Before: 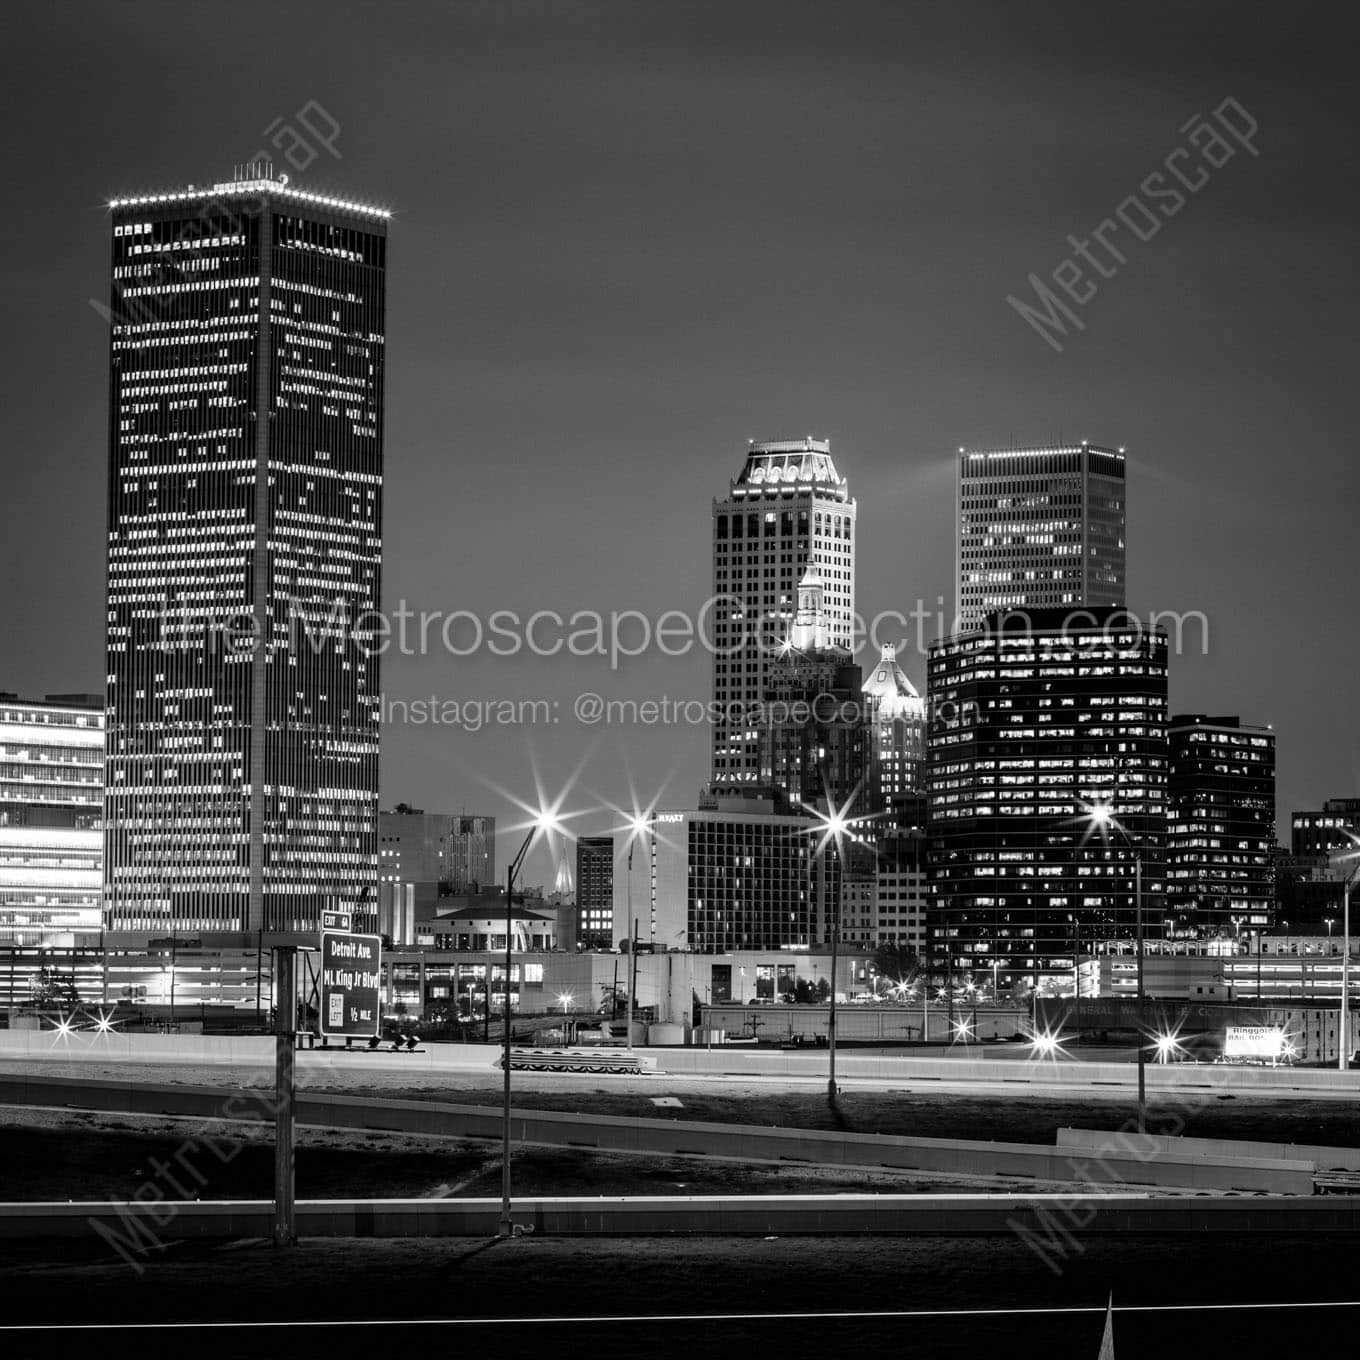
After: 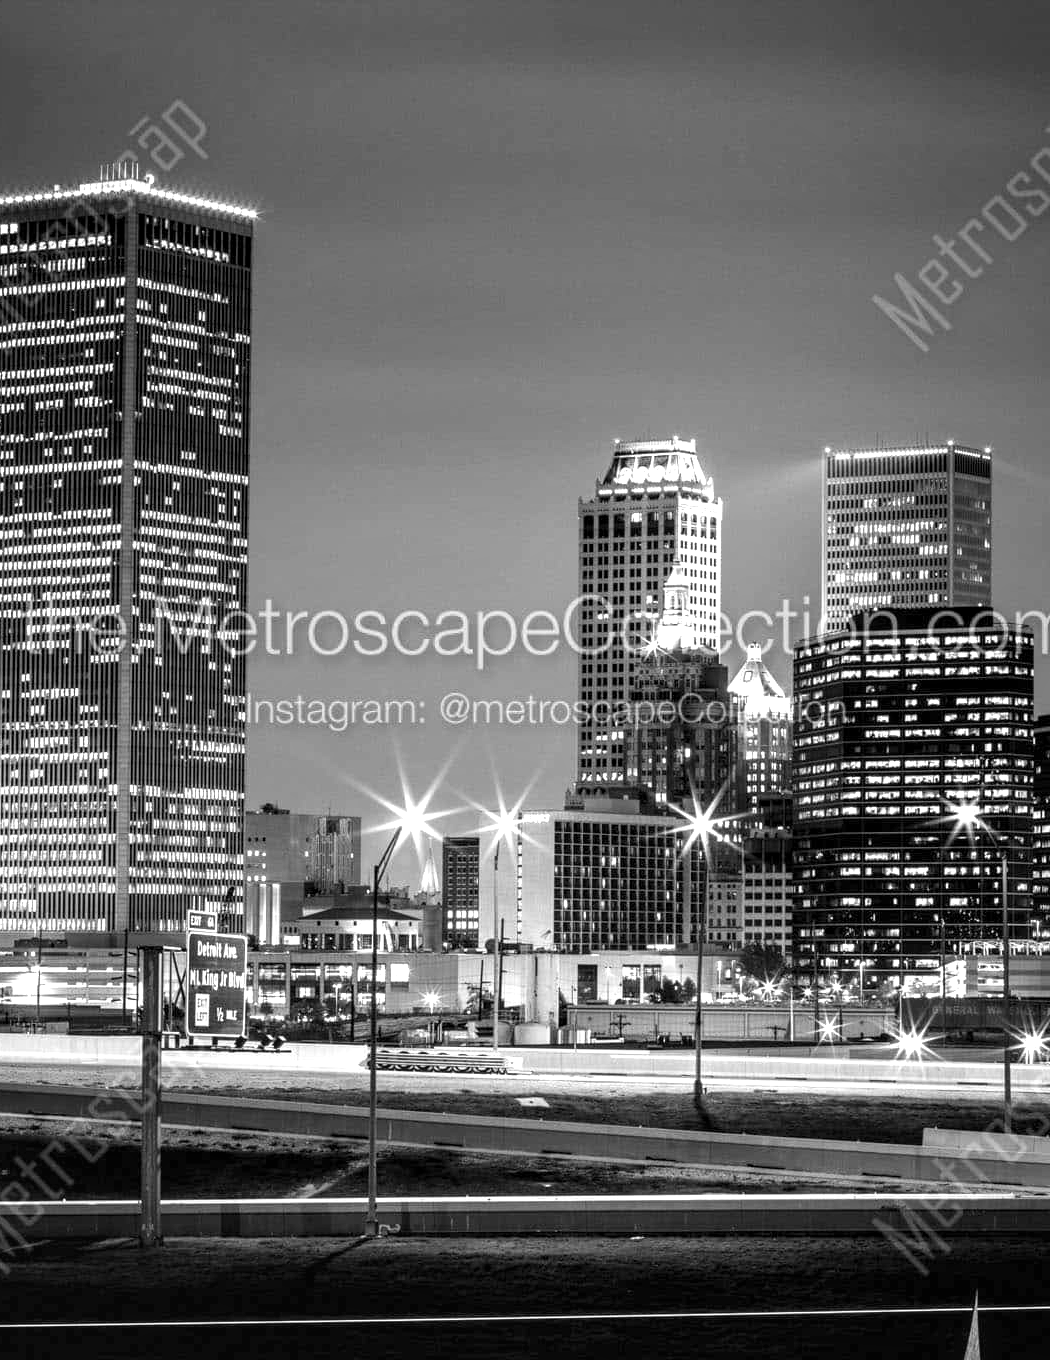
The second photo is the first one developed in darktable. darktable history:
crop: left 9.884%, right 12.852%
local contrast: on, module defaults
exposure: black level correction 0, exposure 1 EV, compensate exposure bias true, compensate highlight preservation false
